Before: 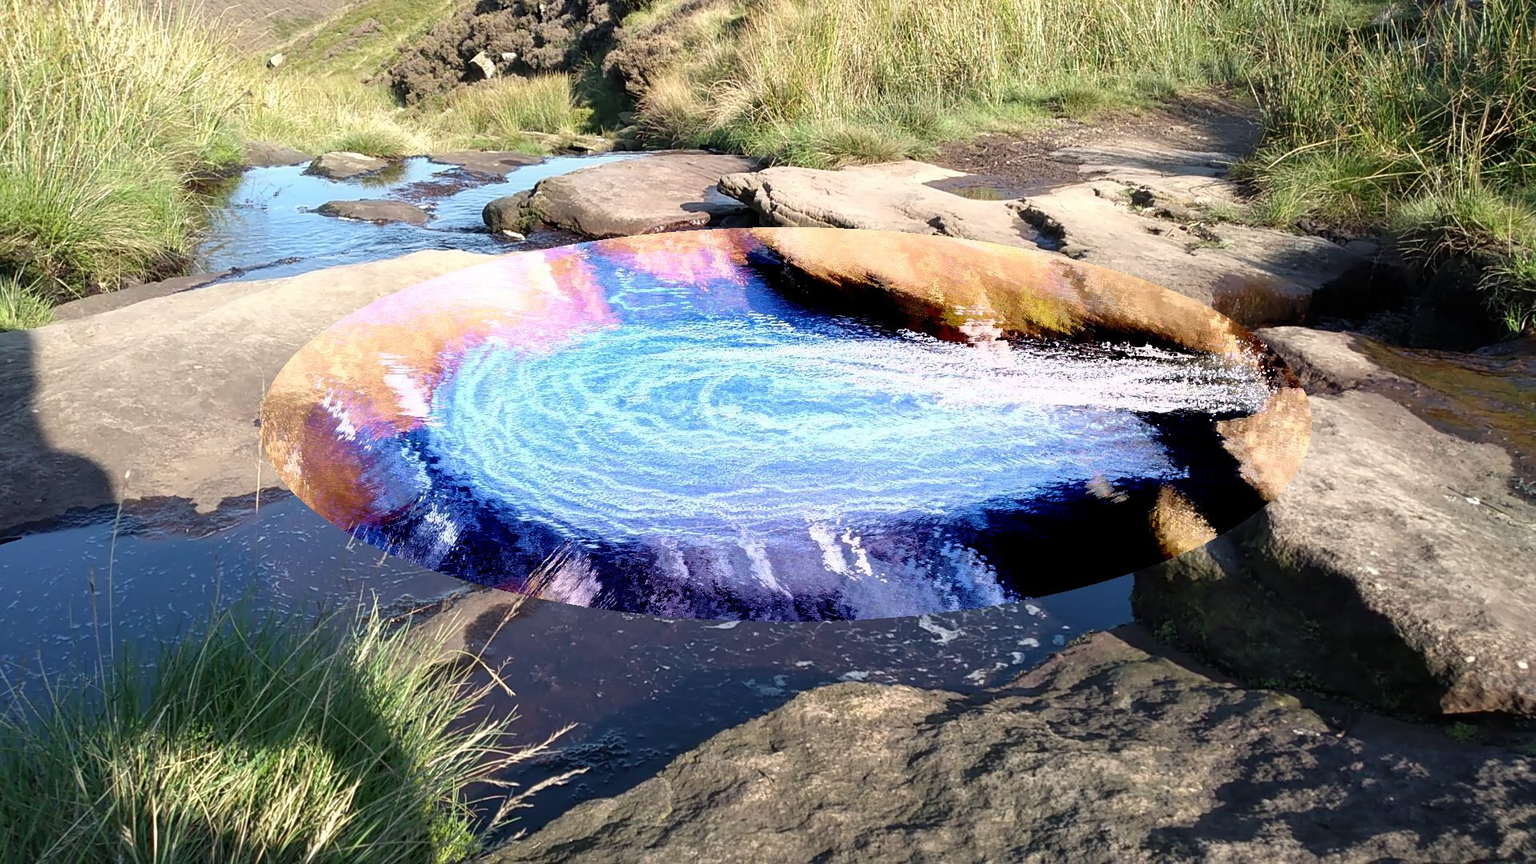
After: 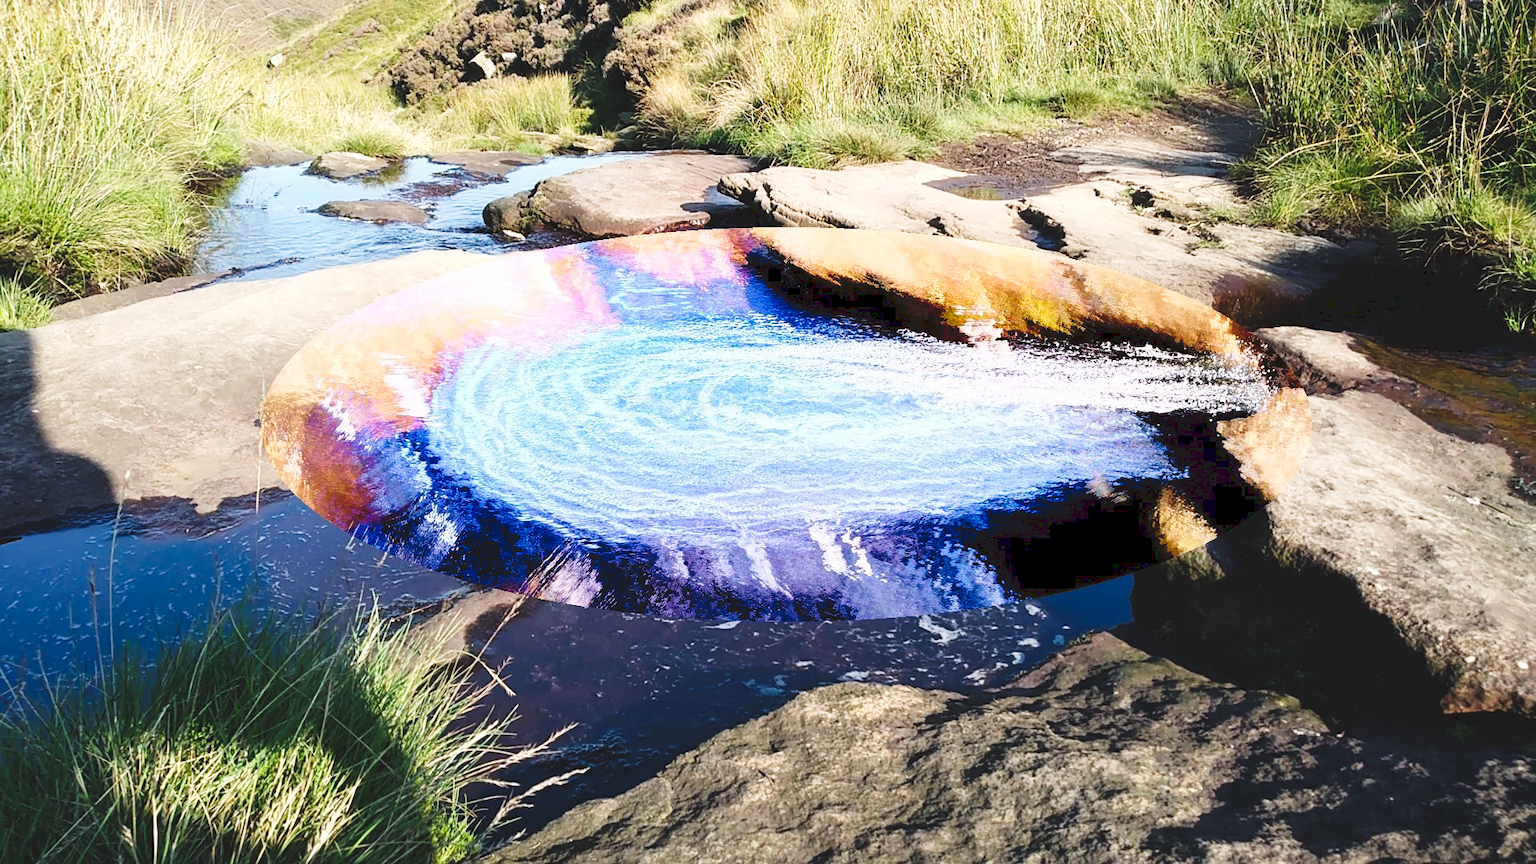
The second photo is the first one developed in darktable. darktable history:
tone curve: curves: ch0 [(0, 0) (0.003, 0.108) (0.011, 0.108) (0.025, 0.108) (0.044, 0.113) (0.069, 0.113) (0.1, 0.121) (0.136, 0.136) (0.177, 0.16) (0.224, 0.192) (0.277, 0.246) (0.335, 0.324) (0.399, 0.419) (0.468, 0.518) (0.543, 0.622) (0.623, 0.721) (0.709, 0.815) (0.801, 0.893) (0.898, 0.949) (1, 1)], preserve colors none
